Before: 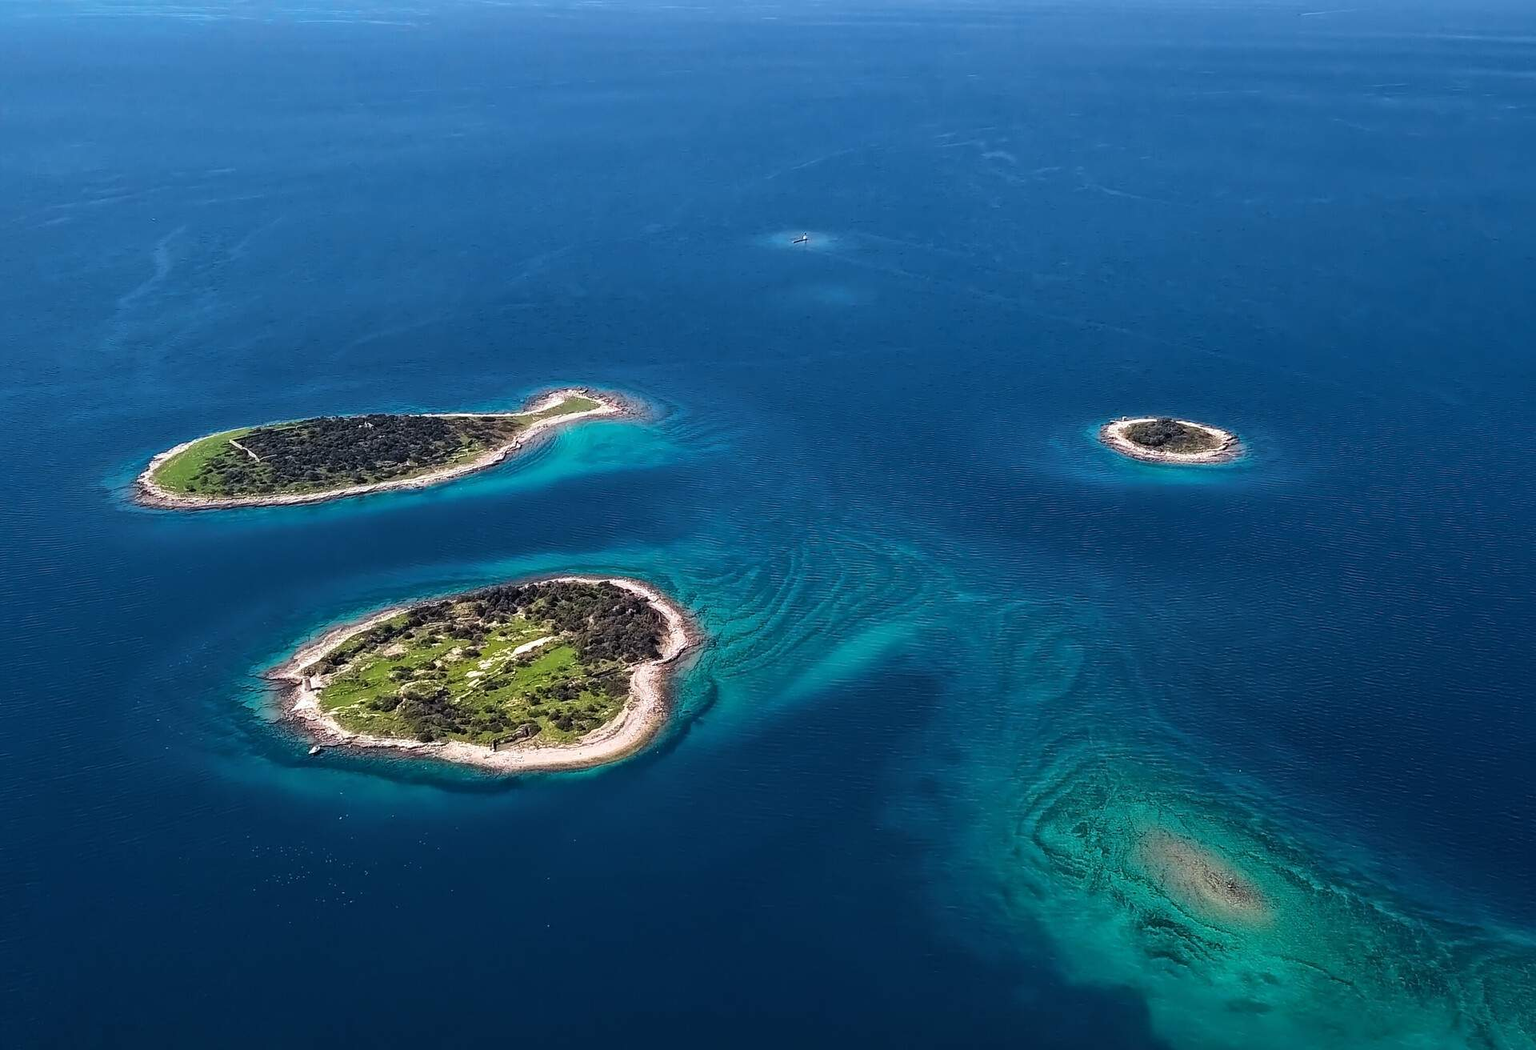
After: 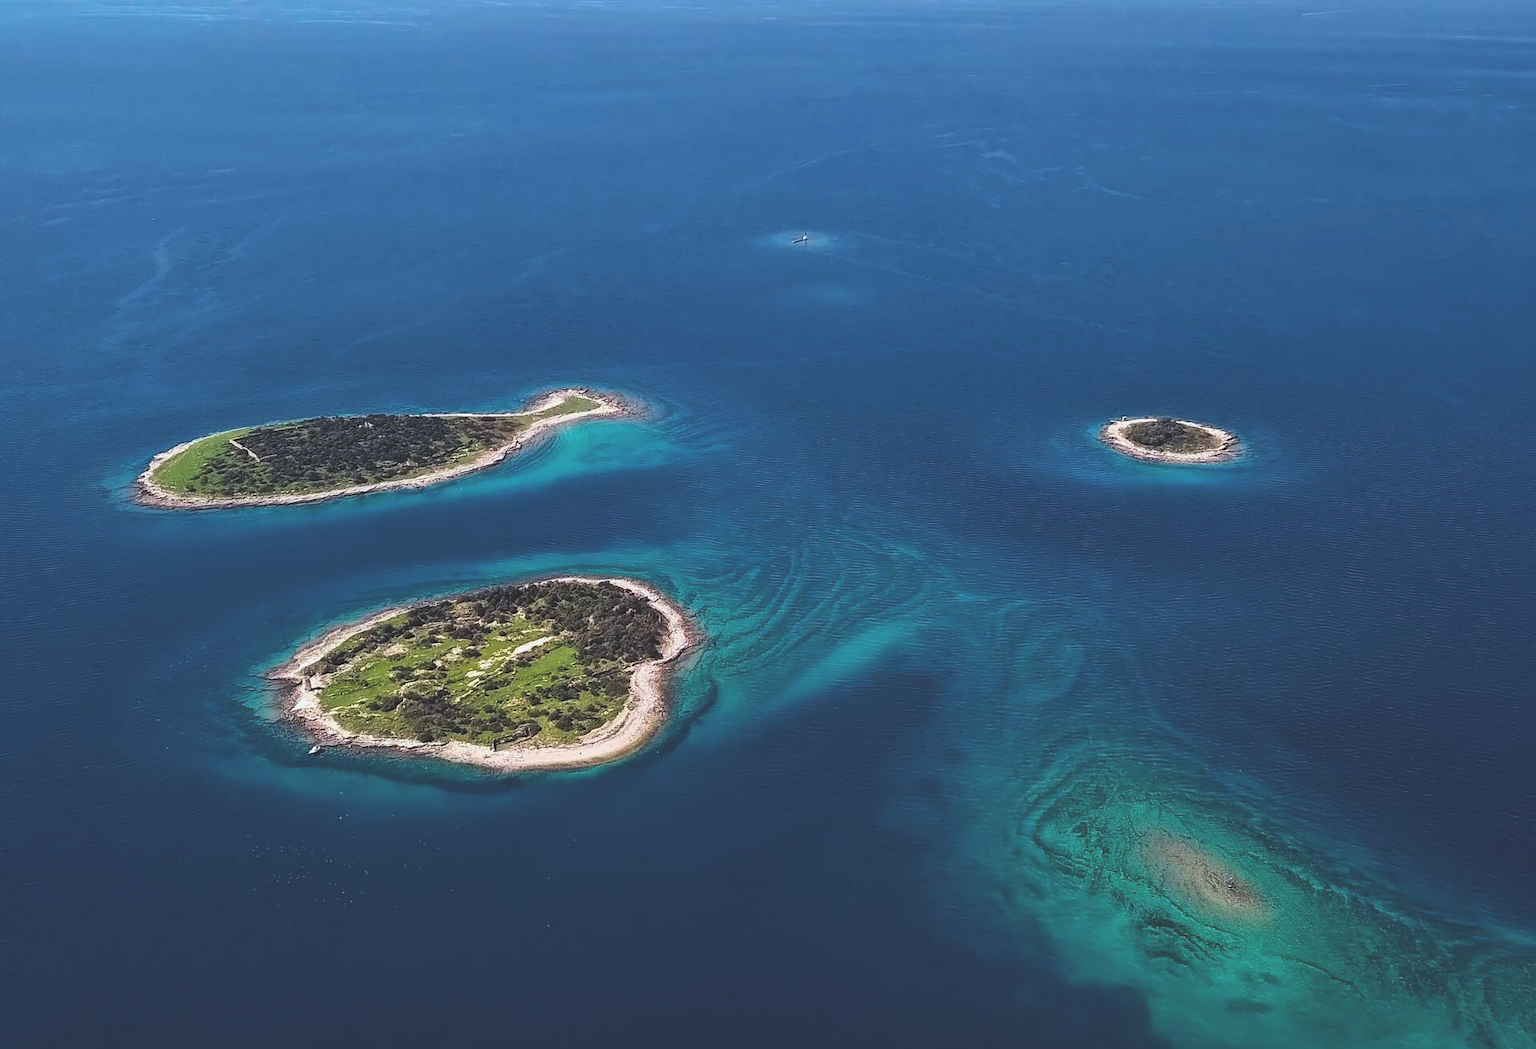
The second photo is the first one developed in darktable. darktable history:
exposure: black level correction -0.025, exposure -0.118 EV, compensate highlight preservation false
